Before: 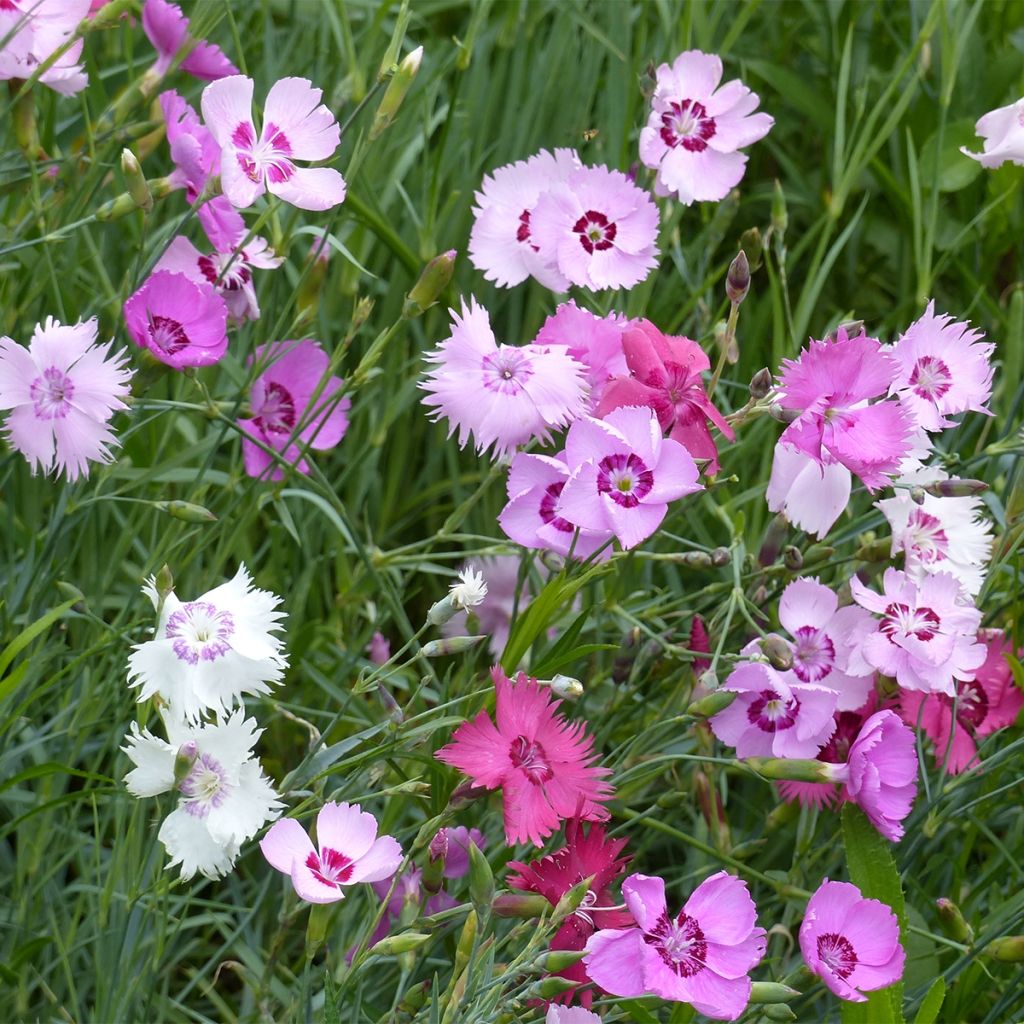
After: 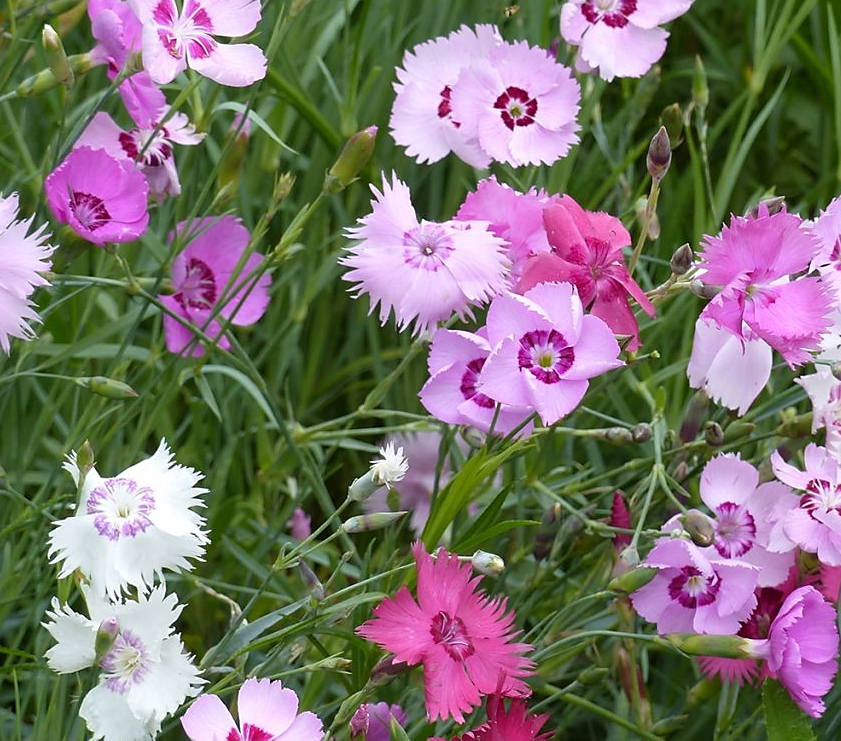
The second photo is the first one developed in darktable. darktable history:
crop: left 7.786%, top 12.145%, right 10.018%, bottom 15.408%
sharpen: radius 1.502, amount 0.405, threshold 1.722
